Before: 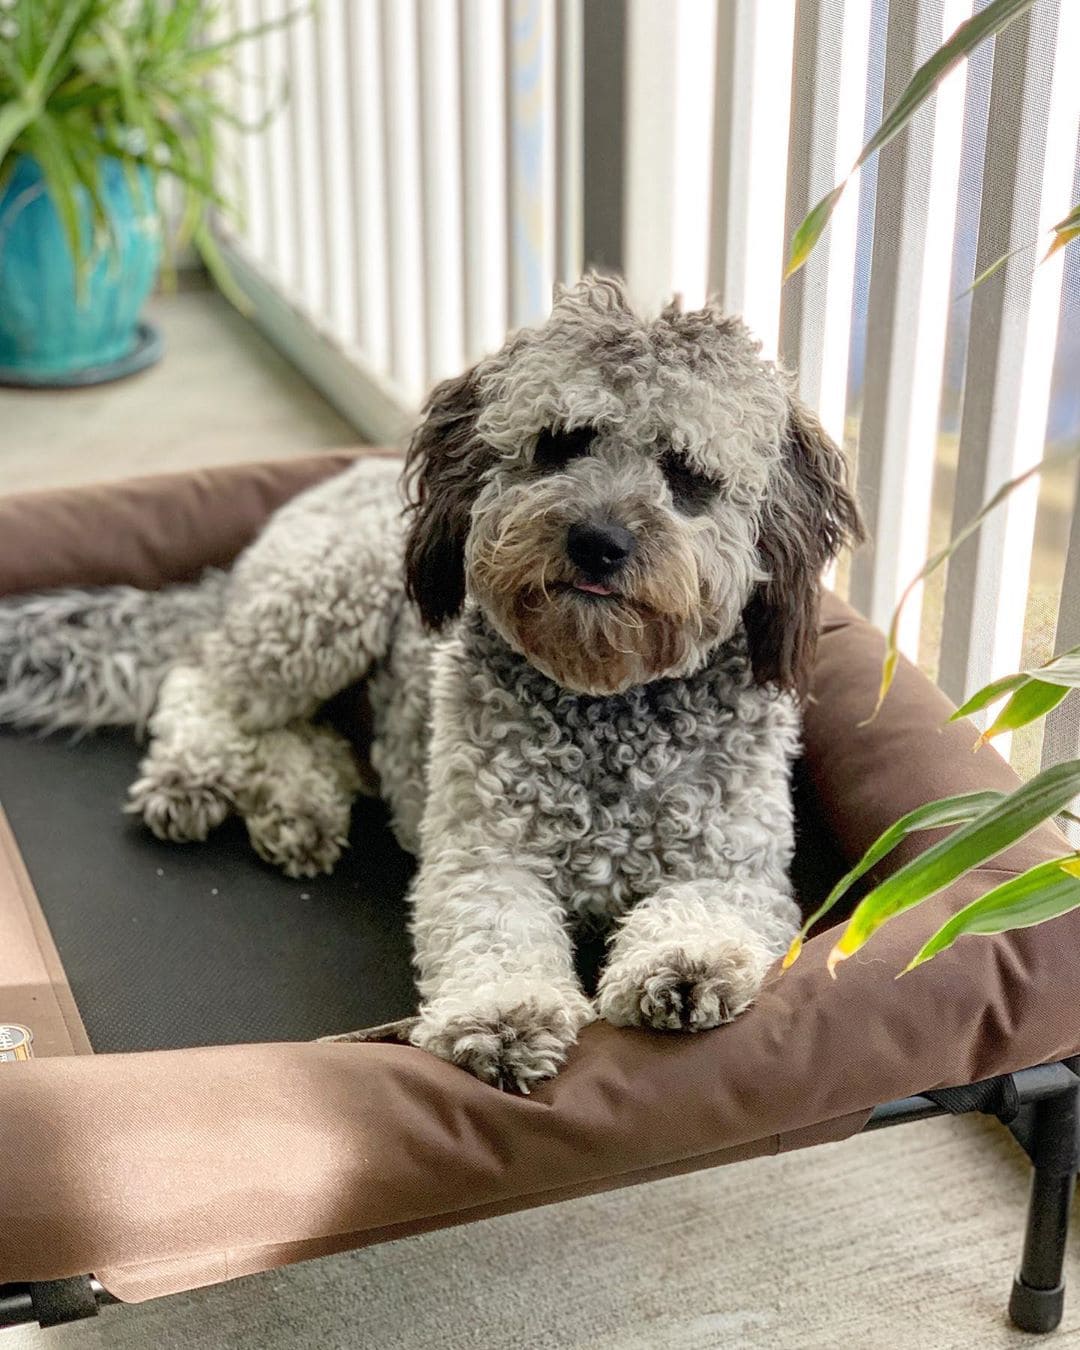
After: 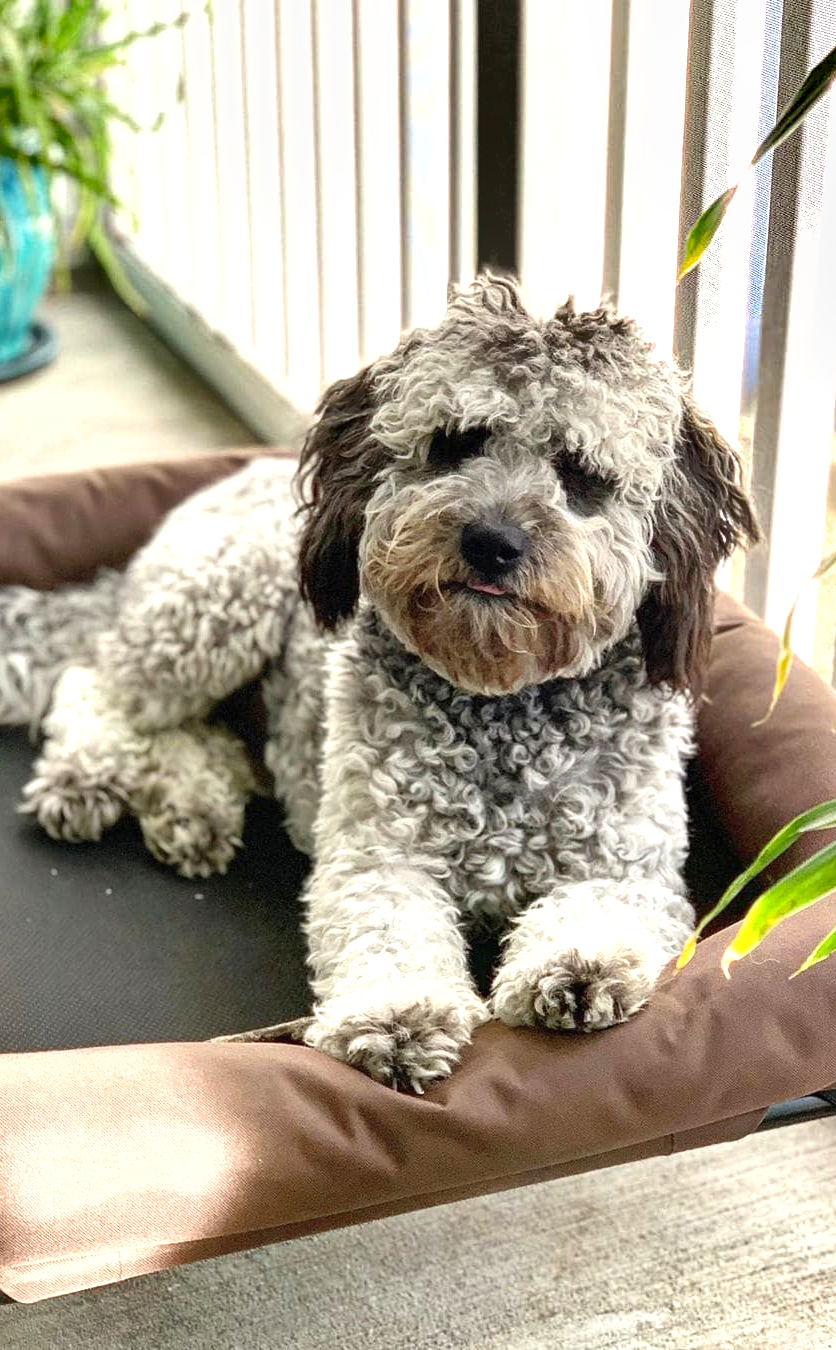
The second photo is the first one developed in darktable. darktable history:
shadows and highlights: soften with gaussian
crop: left 9.88%, right 12.664%
exposure: black level correction 0, exposure 0.7 EV, compensate exposure bias true, compensate highlight preservation false
